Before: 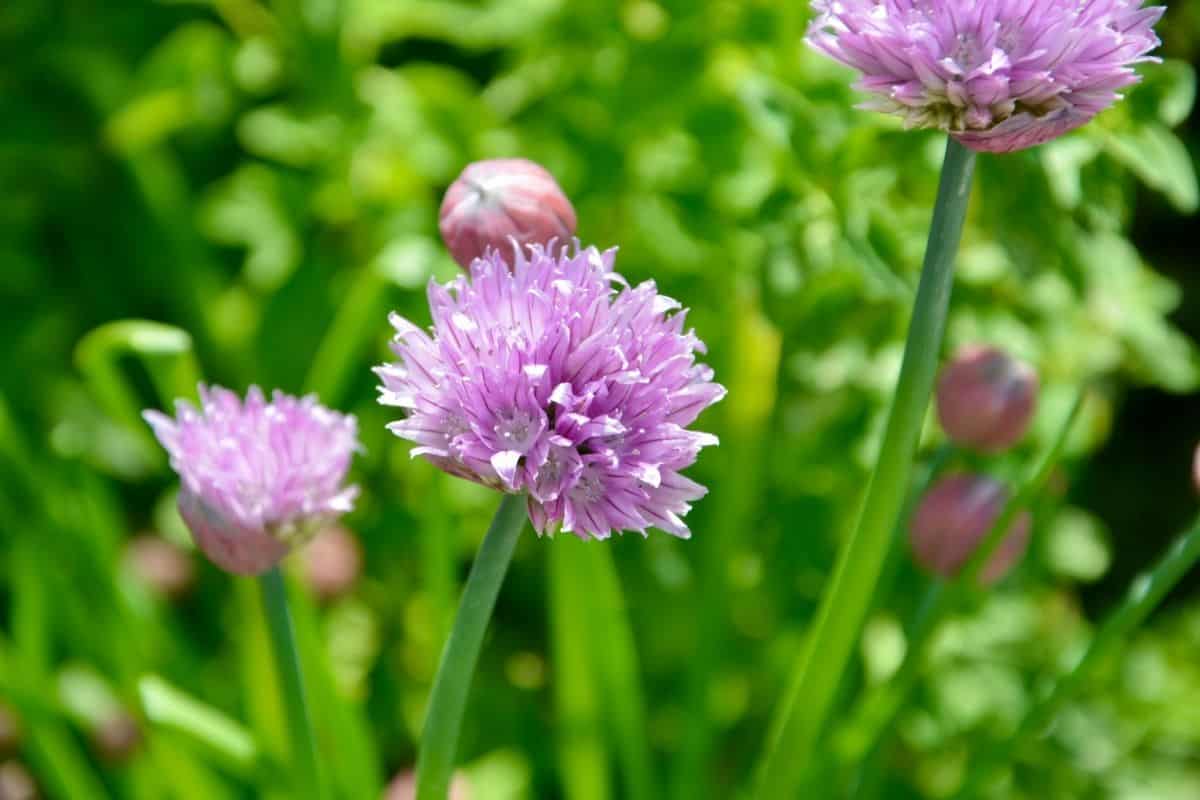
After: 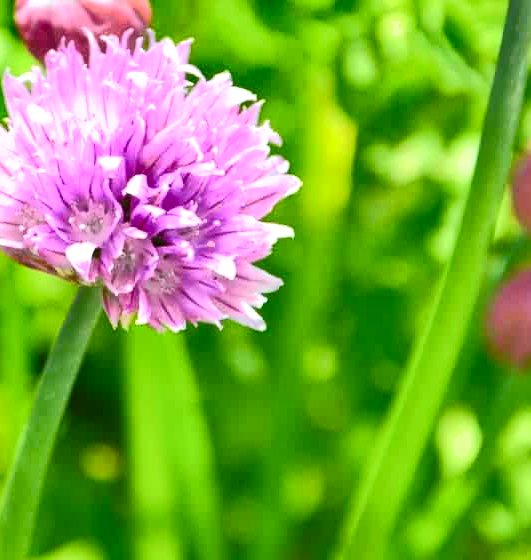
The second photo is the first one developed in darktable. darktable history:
exposure: black level correction -0.002, exposure 0.709 EV, compensate exposure bias true, compensate highlight preservation false
tone curve: curves: ch0 [(0, 0.006) (0.037, 0.022) (0.123, 0.105) (0.19, 0.173) (0.277, 0.279) (0.474, 0.517) (0.597, 0.662) (0.687, 0.774) (0.855, 0.891) (1, 0.982)]; ch1 [(0, 0) (0.243, 0.245) (0.422, 0.415) (0.493, 0.495) (0.508, 0.503) (0.544, 0.552) (0.557, 0.582) (0.626, 0.672) (0.694, 0.732) (1, 1)]; ch2 [(0, 0) (0.249, 0.216) (0.356, 0.329) (0.424, 0.442) (0.476, 0.483) (0.498, 0.5) (0.517, 0.519) (0.532, 0.539) (0.562, 0.596) (0.614, 0.662) (0.706, 0.757) (0.808, 0.809) (0.991, 0.968)], color space Lab, independent channels, preserve colors none
shadows and highlights: soften with gaussian
crop: left 35.467%, top 26.118%, right 20.179%, bottom 3.456%
